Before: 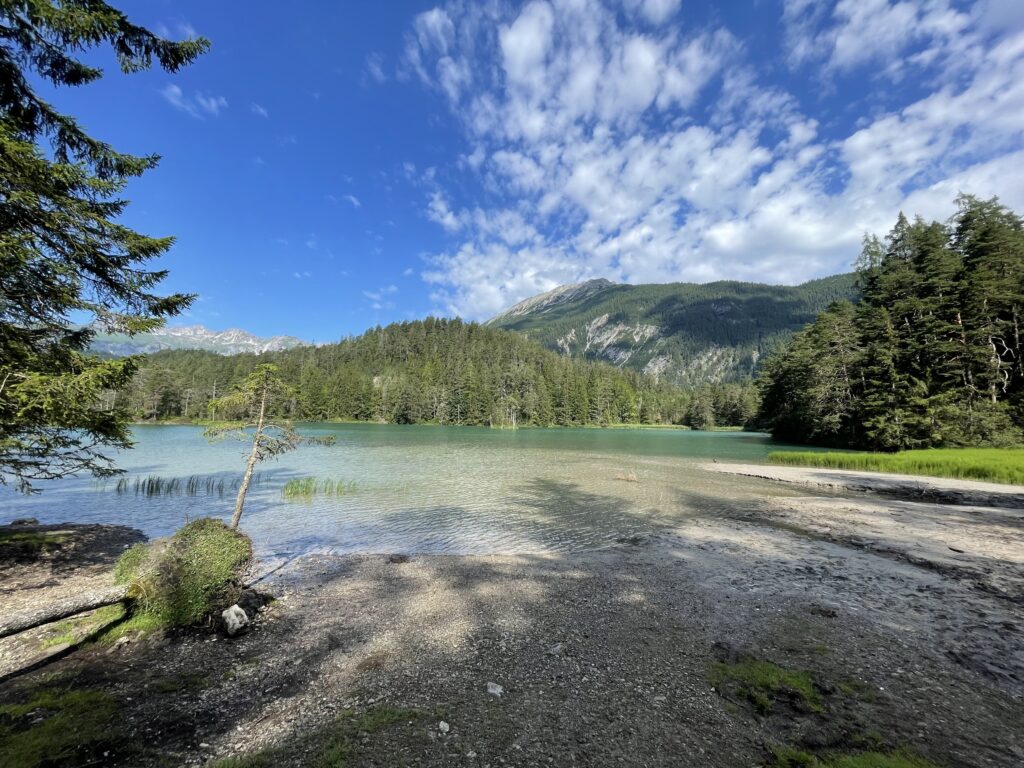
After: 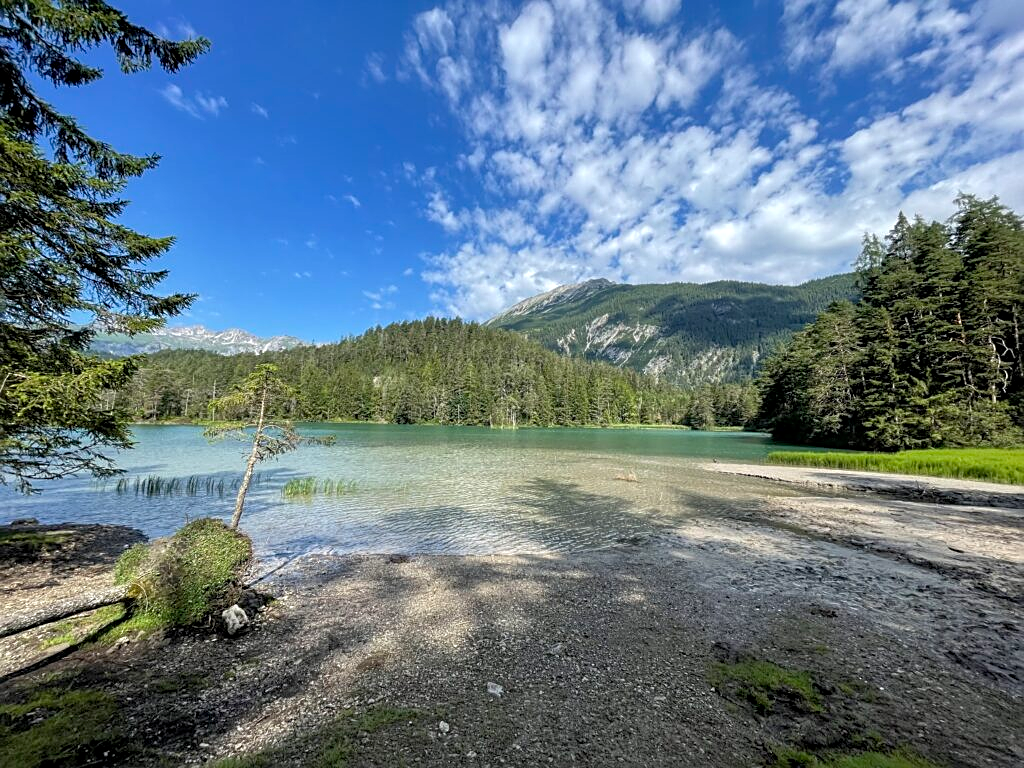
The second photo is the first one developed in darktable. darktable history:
sharpen: on, module defaults
local contrast: on, module defaults
rgb curve: curves: ch0 [(0, 0) (0.053, 0.068) (0.122, 0.128) (1, 1)]
